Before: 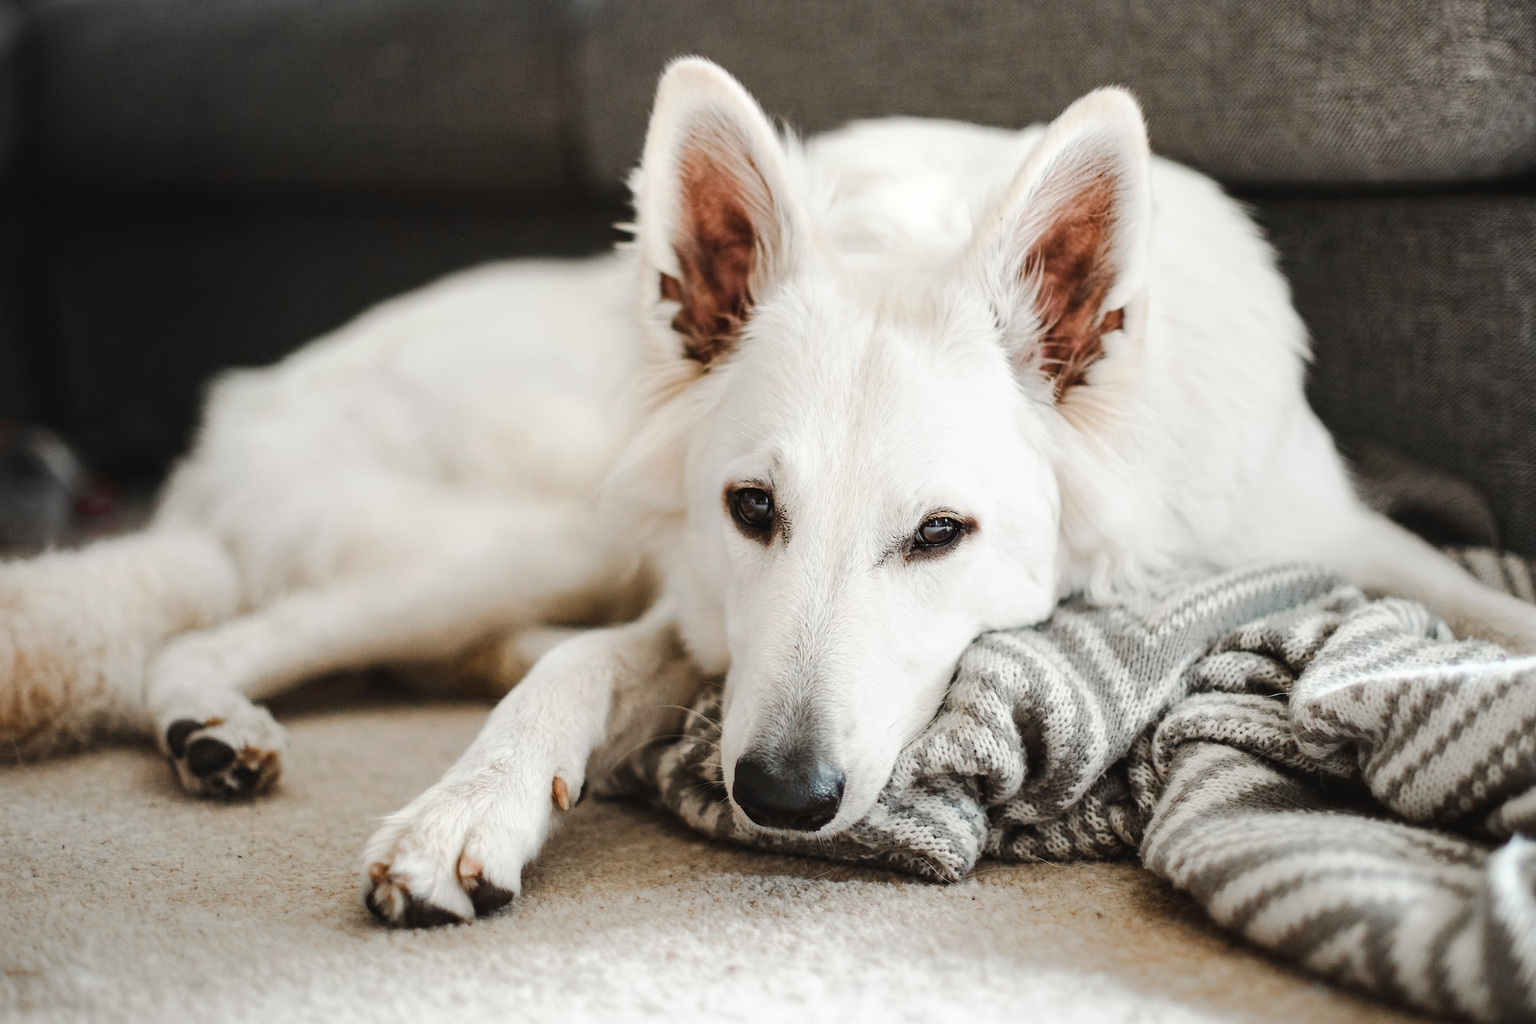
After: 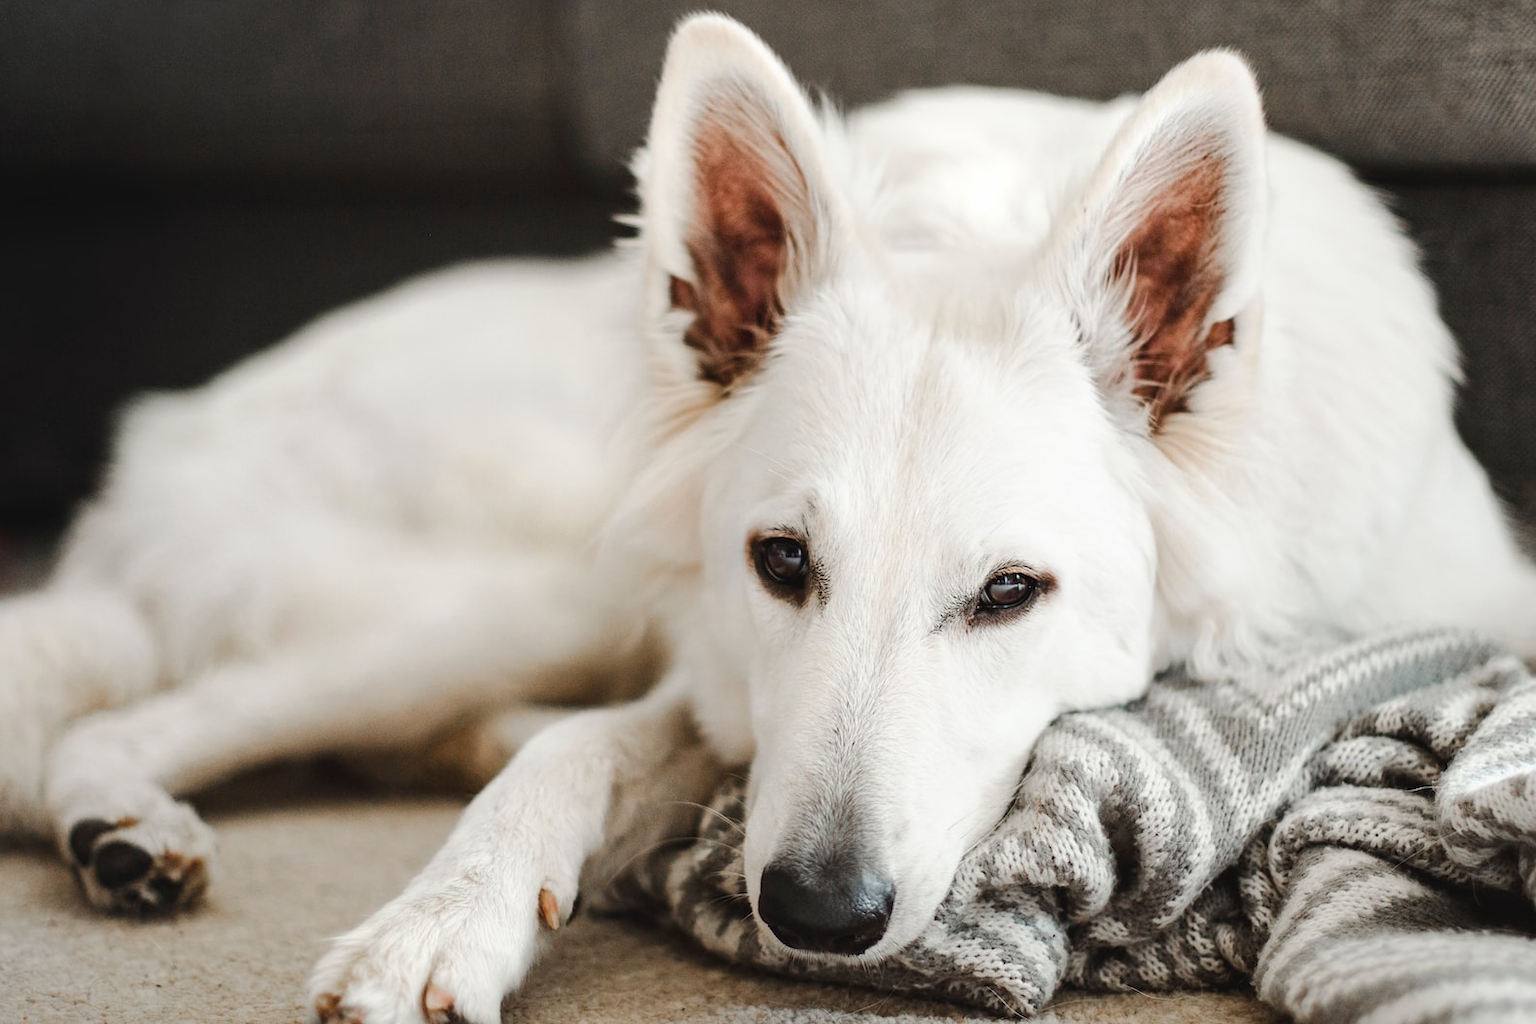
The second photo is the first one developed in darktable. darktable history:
crop and rotate: left 7.164%, top 4.586%, right 10.631%, bottom 13.097%
